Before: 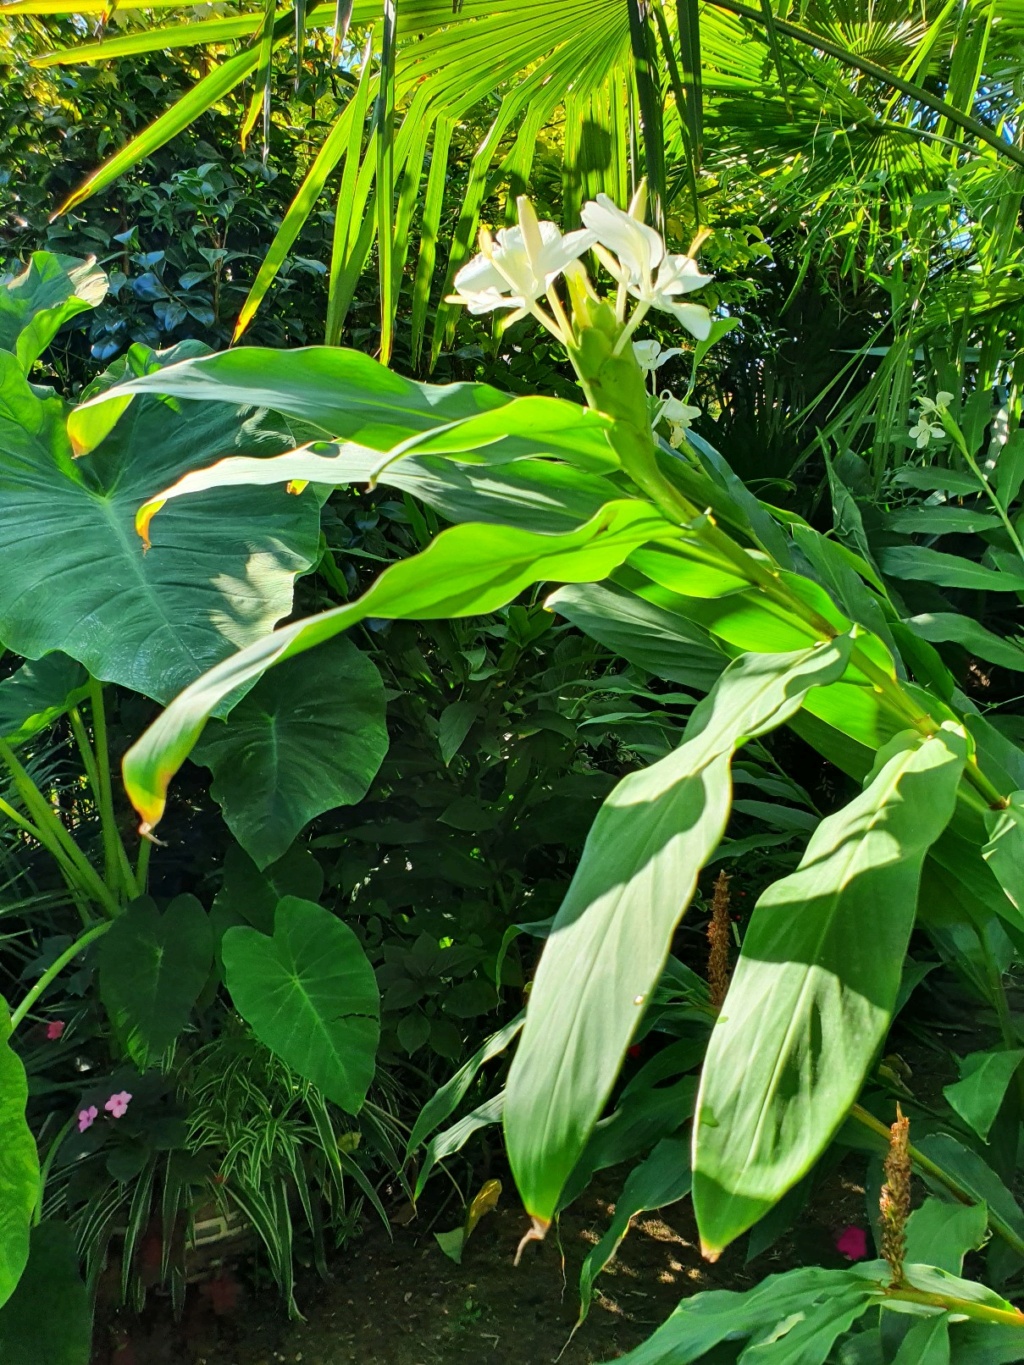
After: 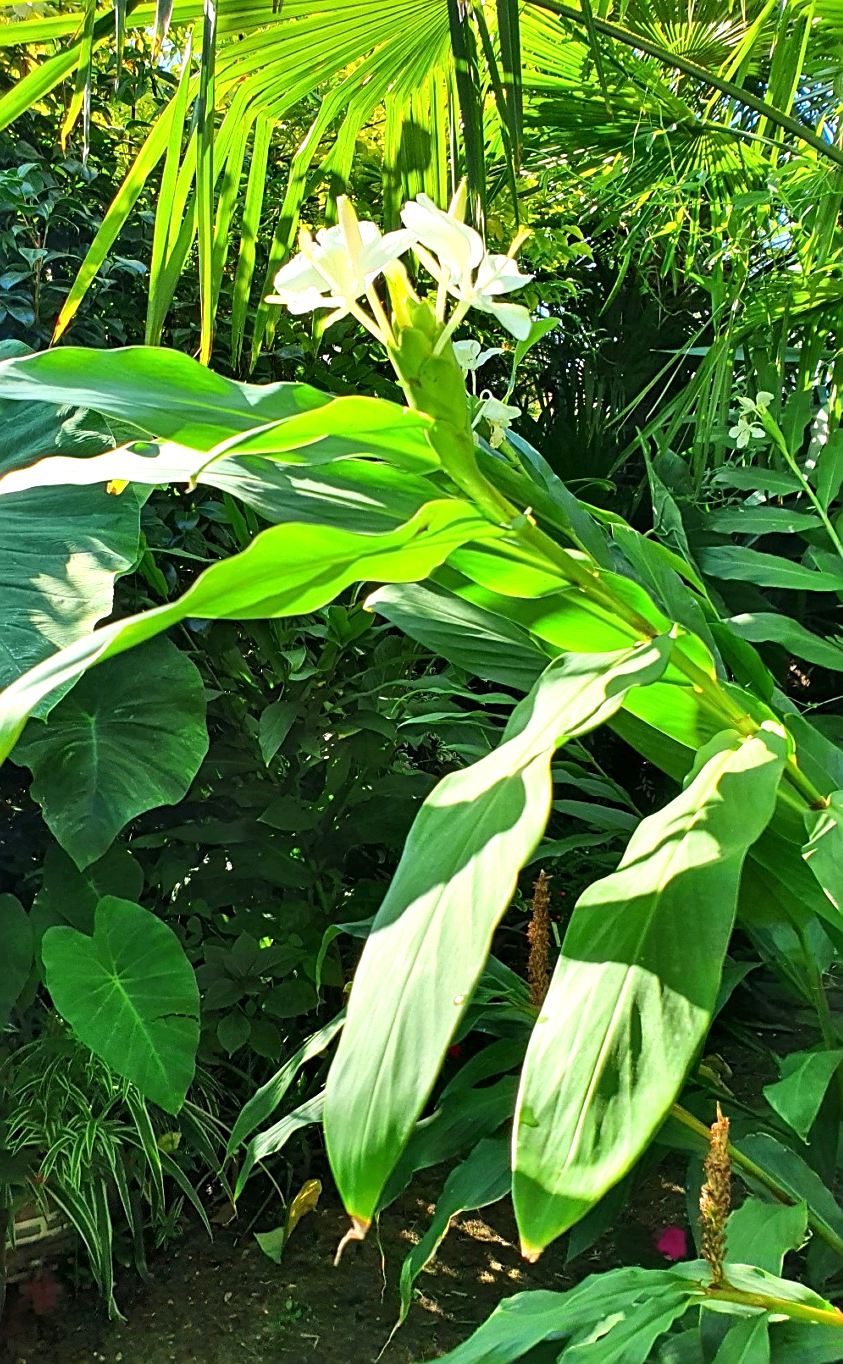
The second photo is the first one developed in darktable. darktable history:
sharpen: on, module defaults
exposure: exposure 0.507 EV, compensate highlight preservation false
crop: left 17.582%, bottom 0.031%
